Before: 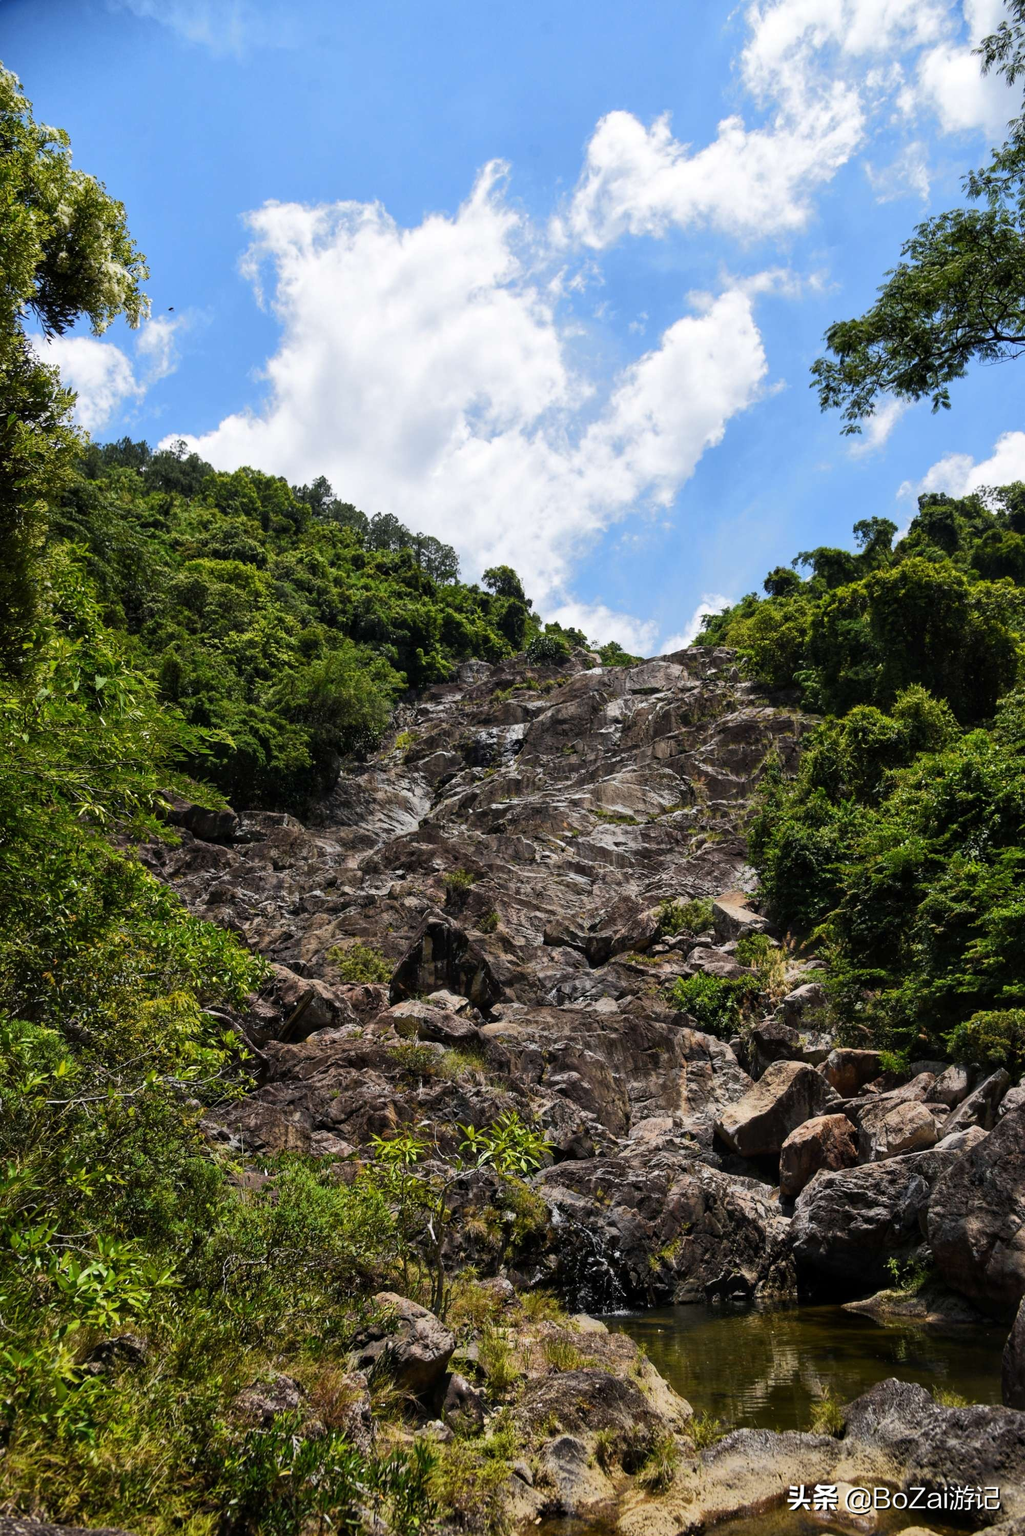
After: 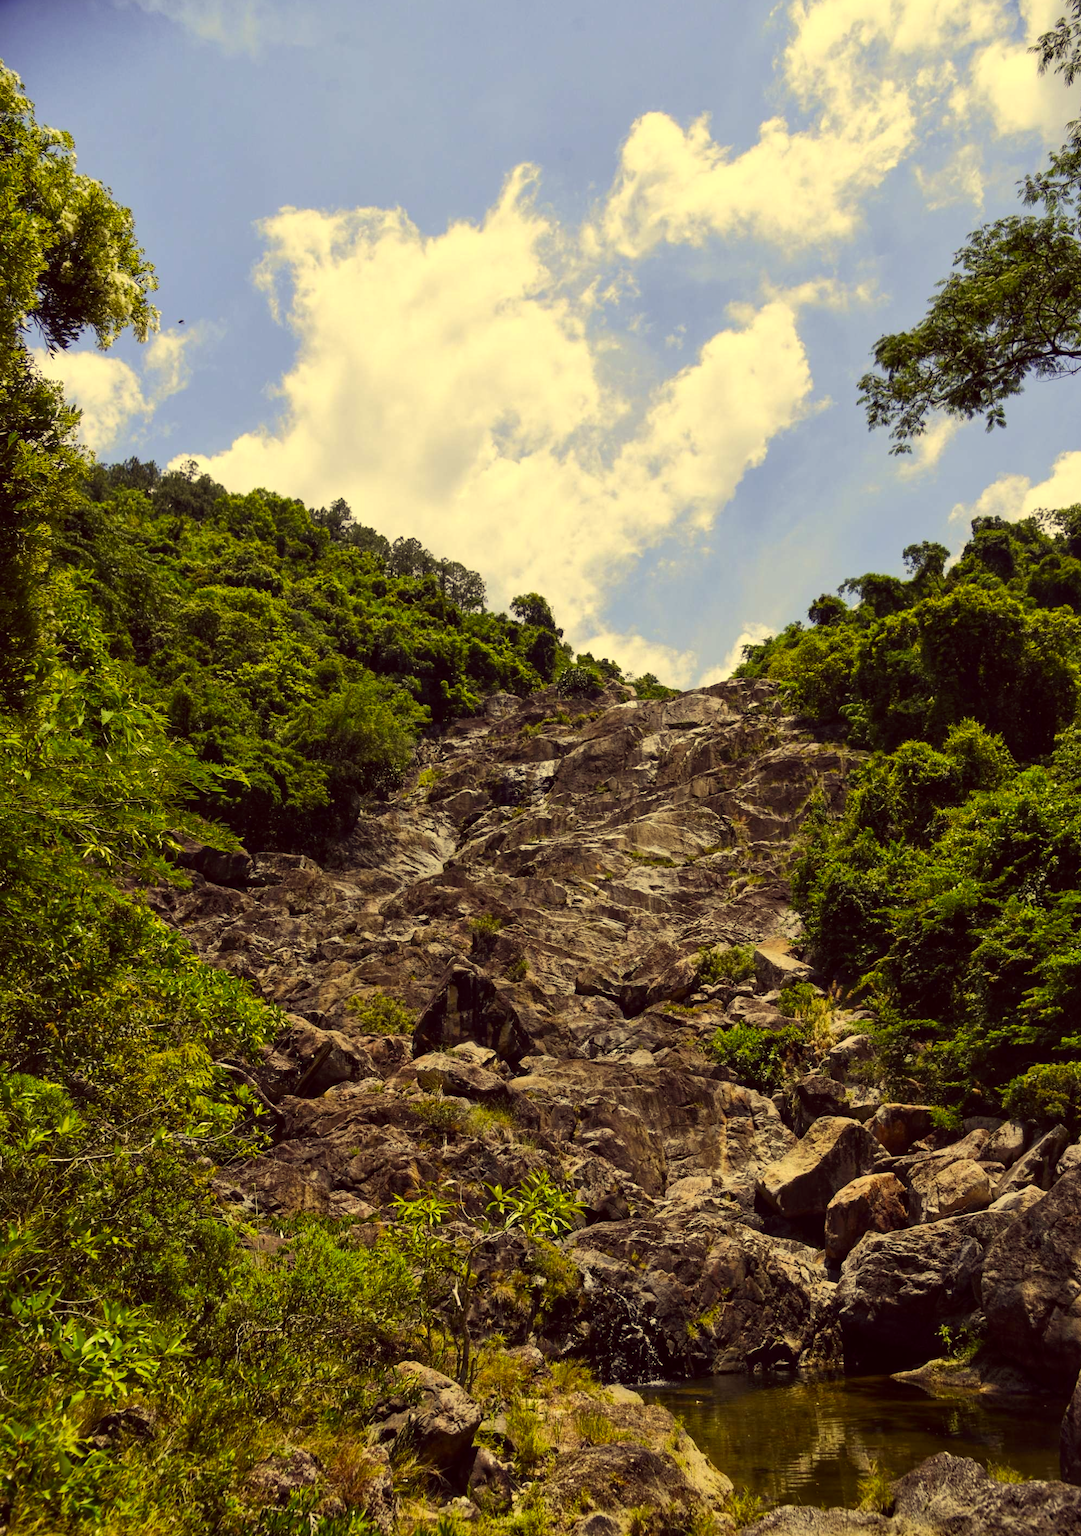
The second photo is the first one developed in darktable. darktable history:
crop: top 0.362%, right 0.256%, bottom 5.065%
color correction: highlights a* -0.504, highlights b* 39.76, shadows a* 9.78, shadows b* -0.583
